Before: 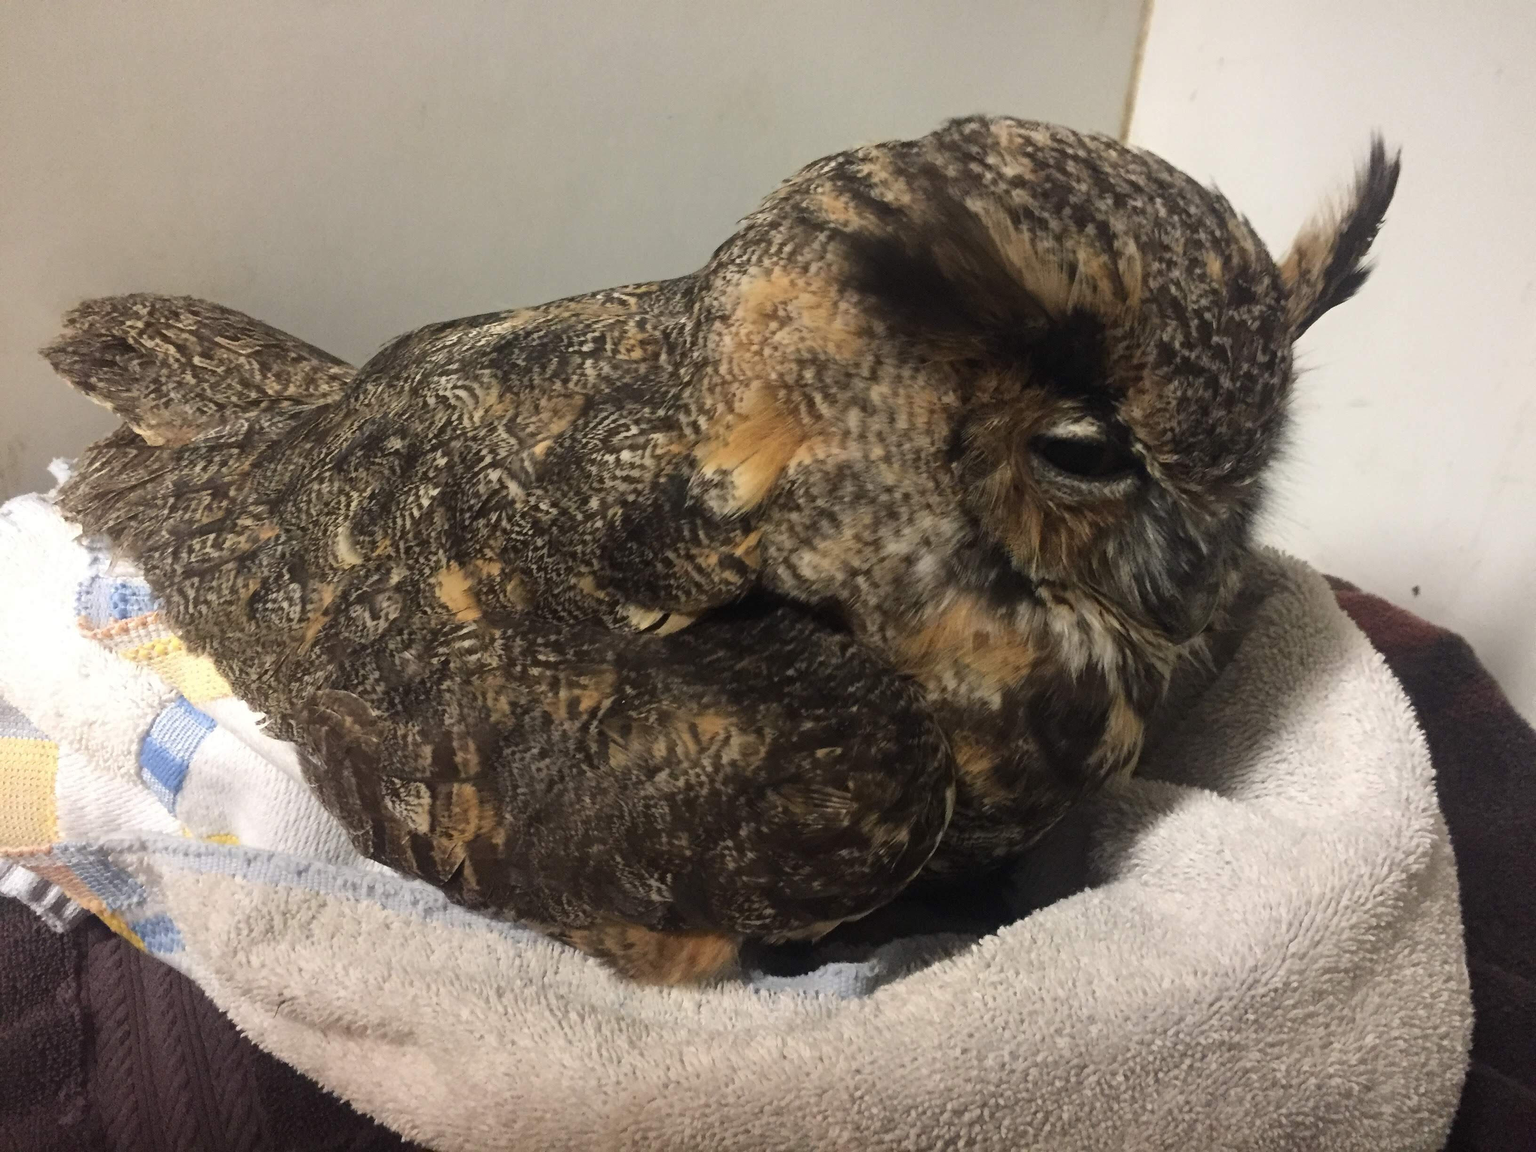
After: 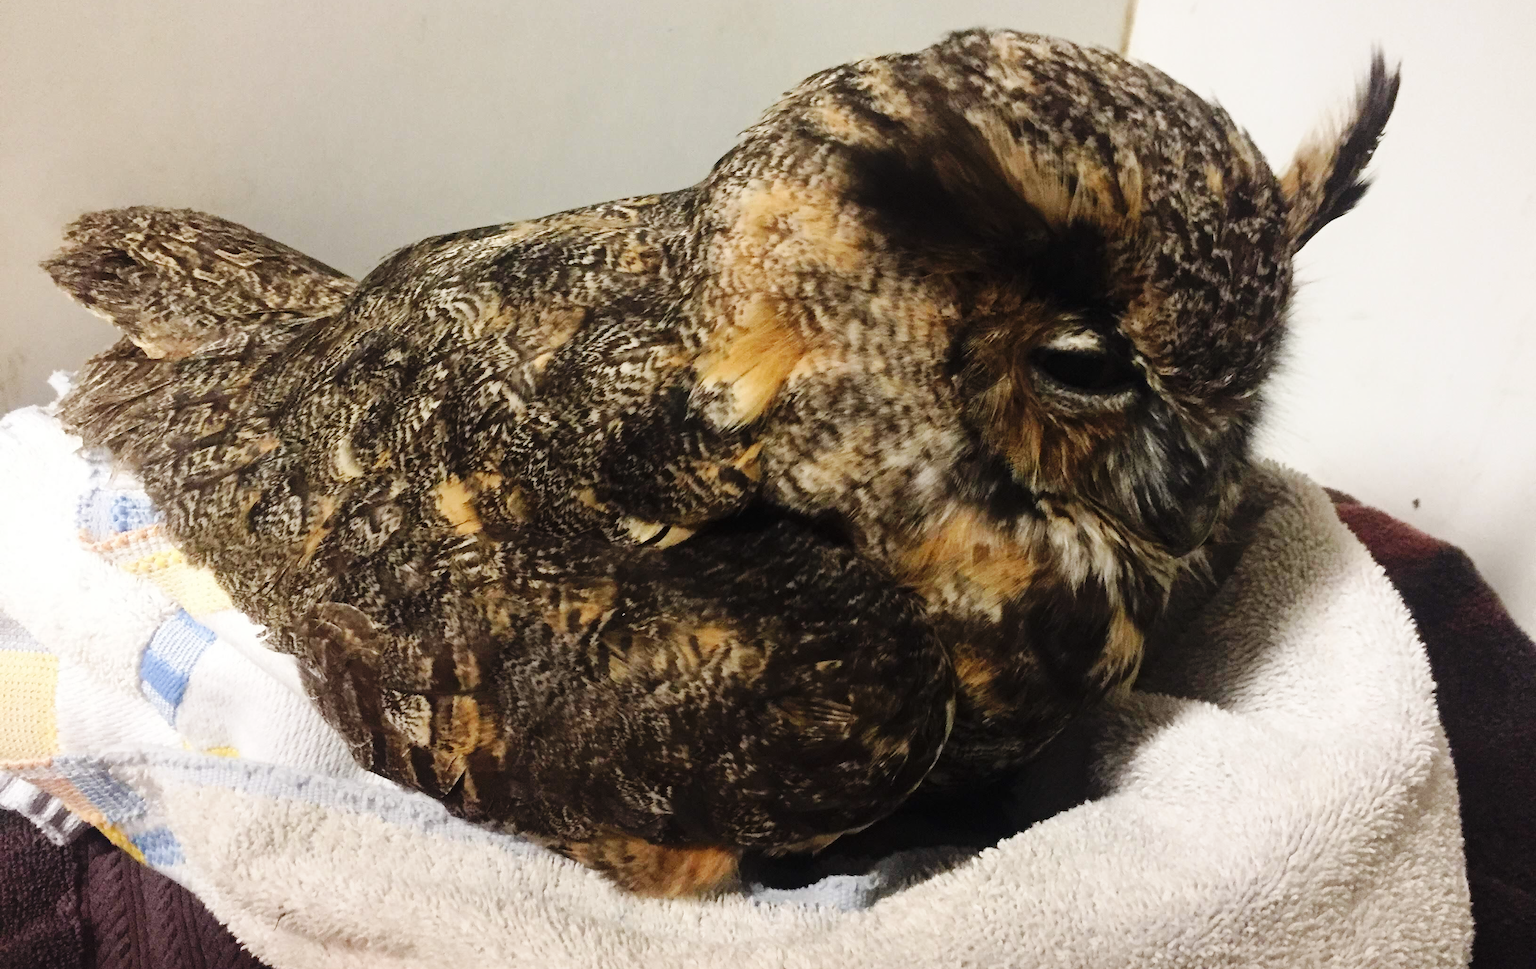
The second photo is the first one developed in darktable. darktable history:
crop: top 7.625%, bottom 8.027%
base curve: curves: ch0 [(0, 0) (0.036, 0.025) (0.121, 0.166) (0.206, 0.329) (0.605, 0.79) (1, 1)], preserve colors none
